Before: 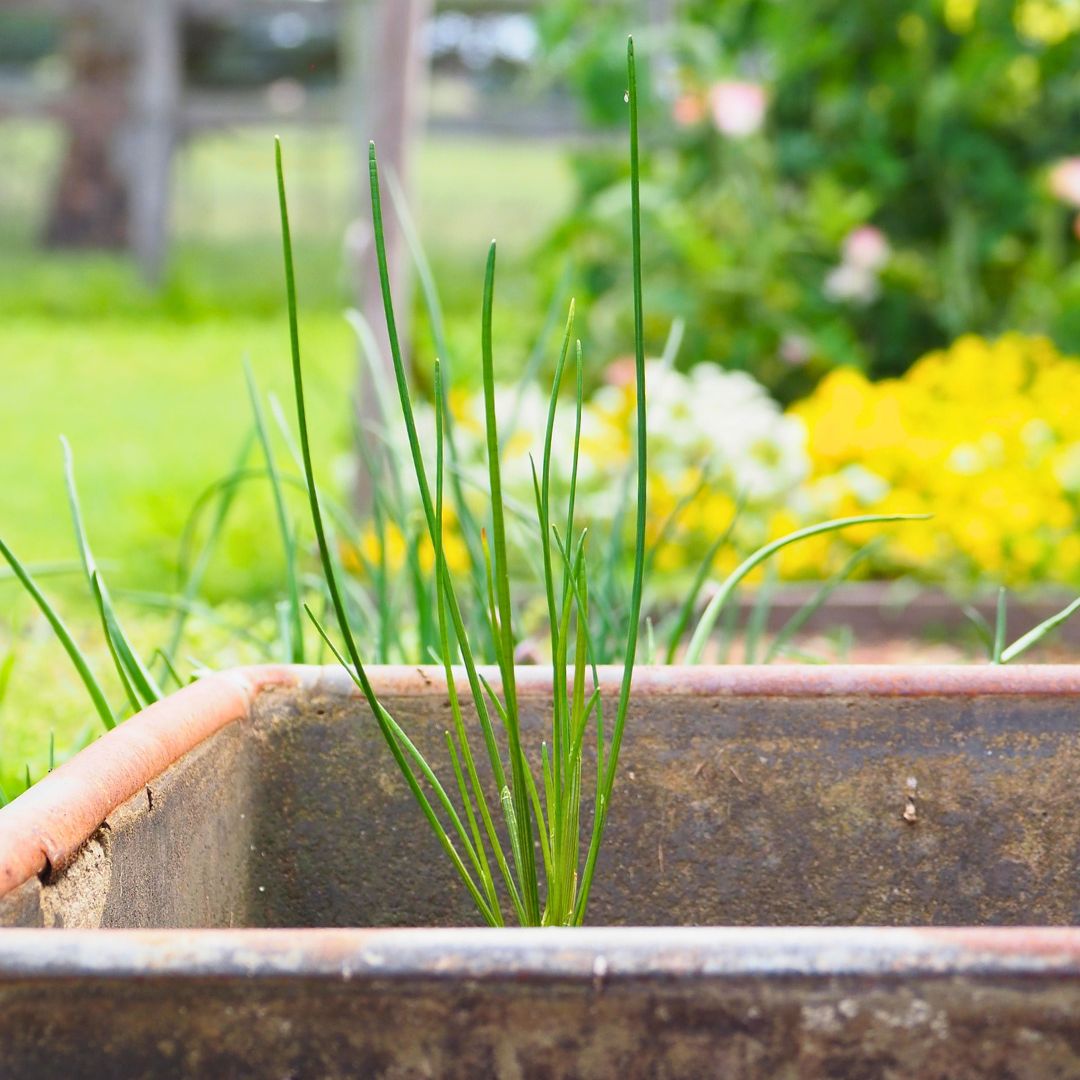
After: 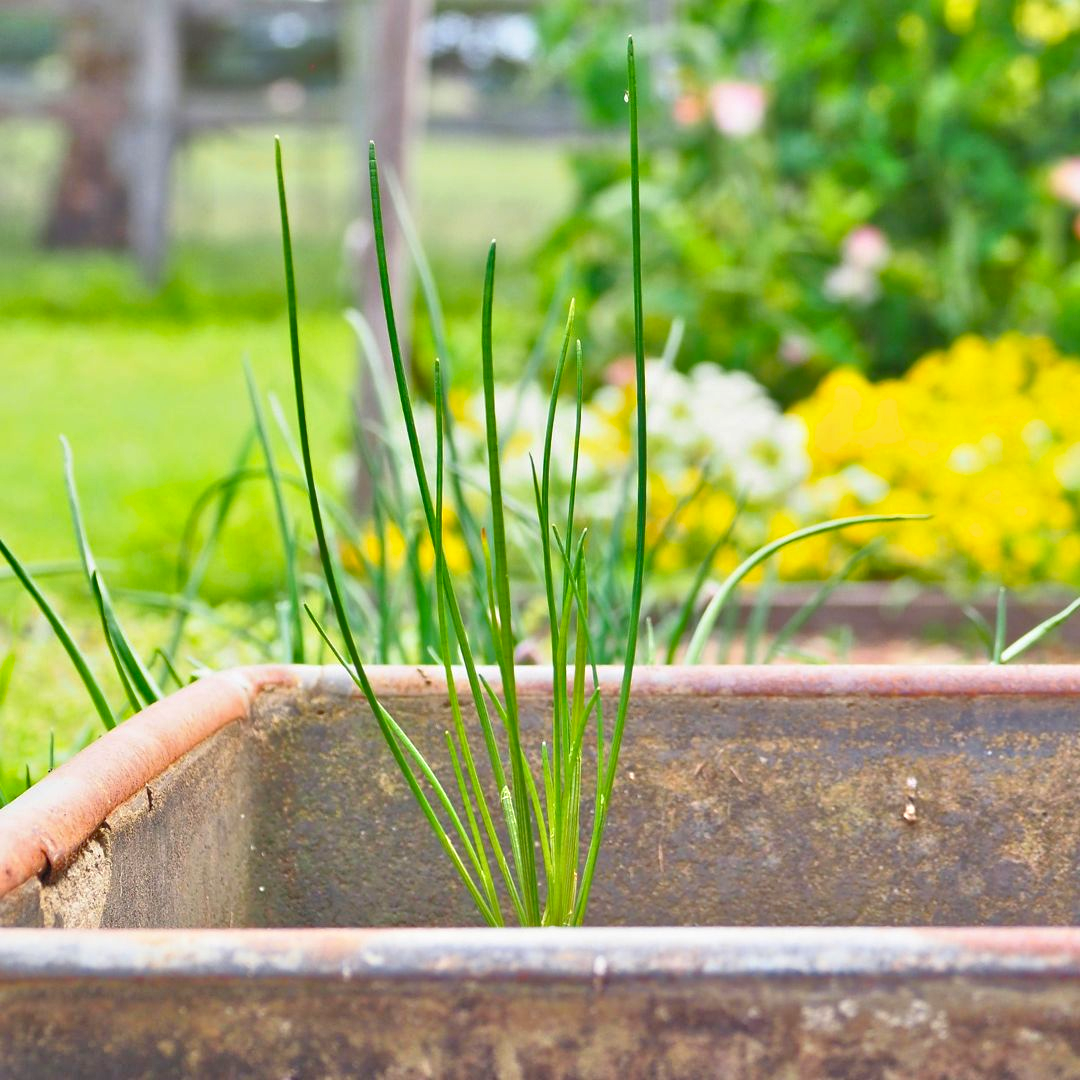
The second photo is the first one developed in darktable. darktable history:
shadows and highlights: radius 133.83, soften with gaussian
tone equalizer: -7 EV 0.15 EV, -6 EV 0.6 EV, -5 EV 1.15 EV, -4 EV 1.33 EV, -3 EV 1.15 EV, -2 EV 0.6 EV, -1 EV 0.15 EV, mask exposure compensation -0.5 EV
